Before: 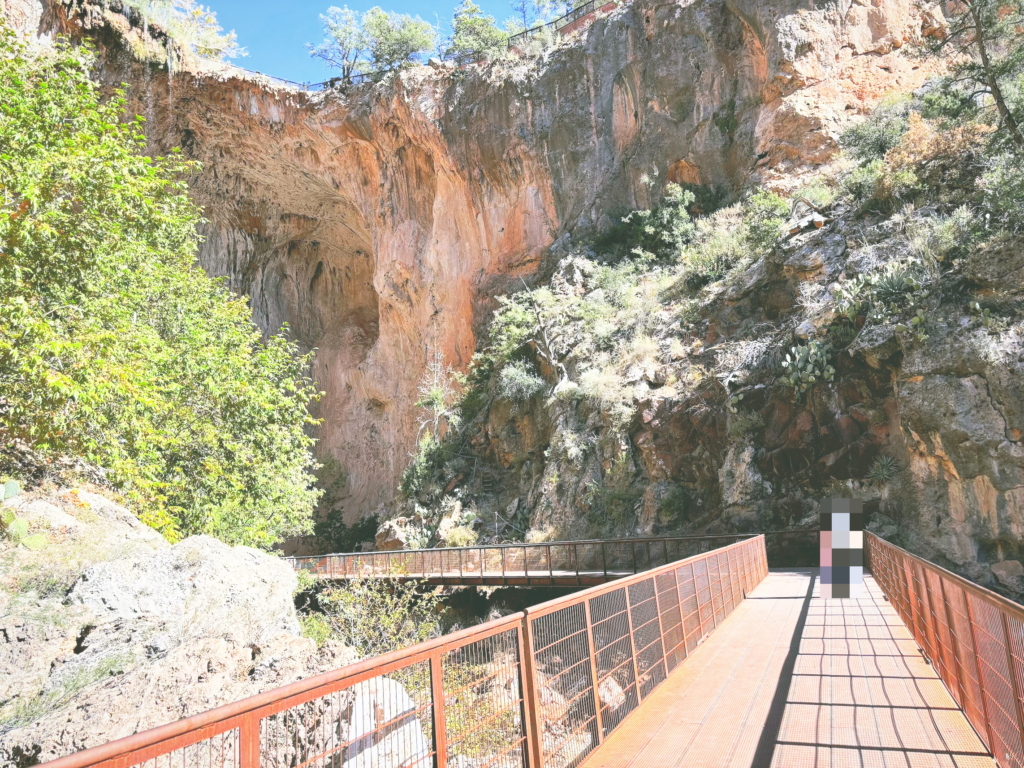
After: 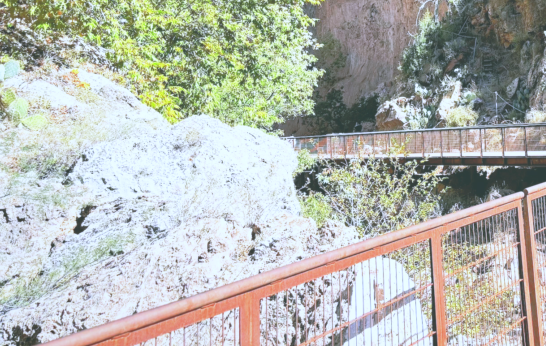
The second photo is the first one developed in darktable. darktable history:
crop and rotate: top 54.778%, right 46.61%, bottom 0.159%
white balance: red 0.931, blue 1.11
